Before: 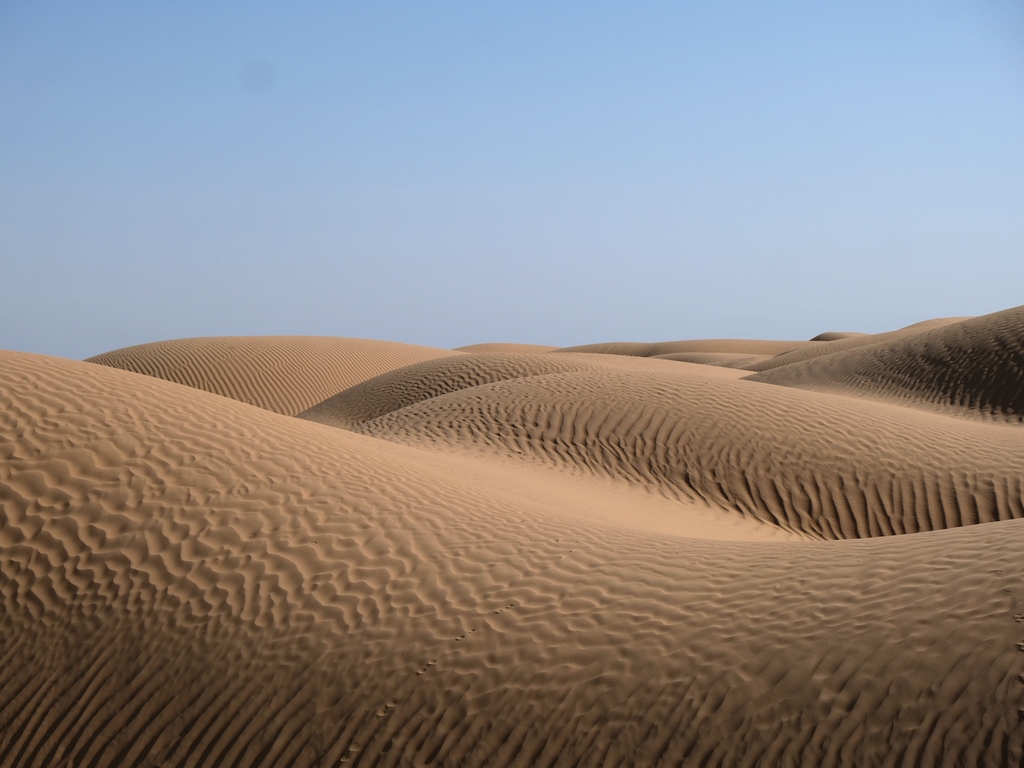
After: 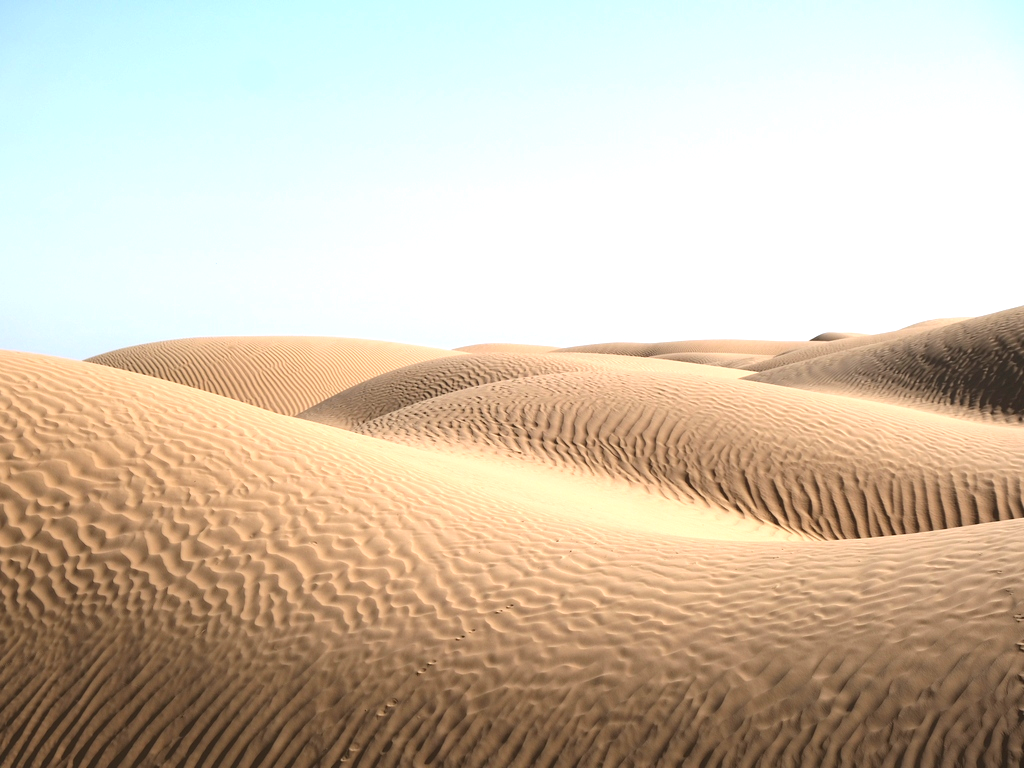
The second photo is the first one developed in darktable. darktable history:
exposure: black level correction 0, exposure 1.293 EV, compensate highlight preservation false
